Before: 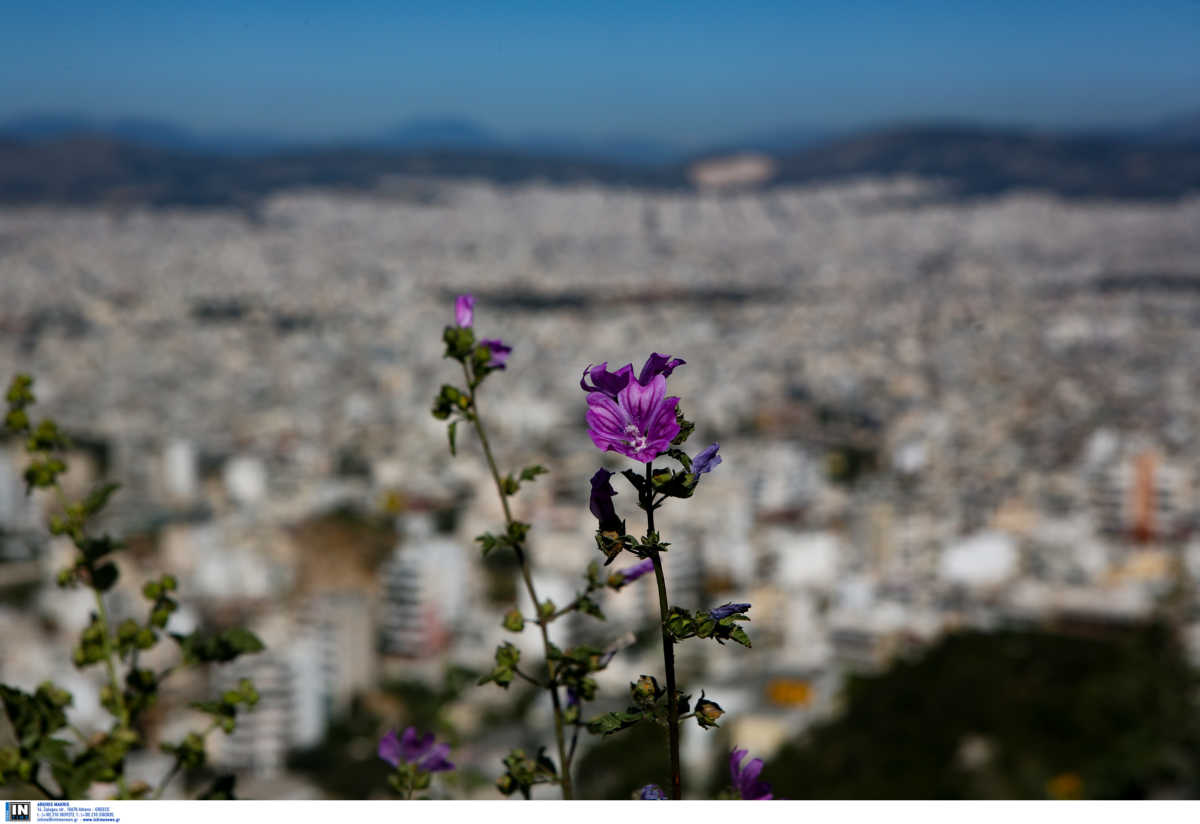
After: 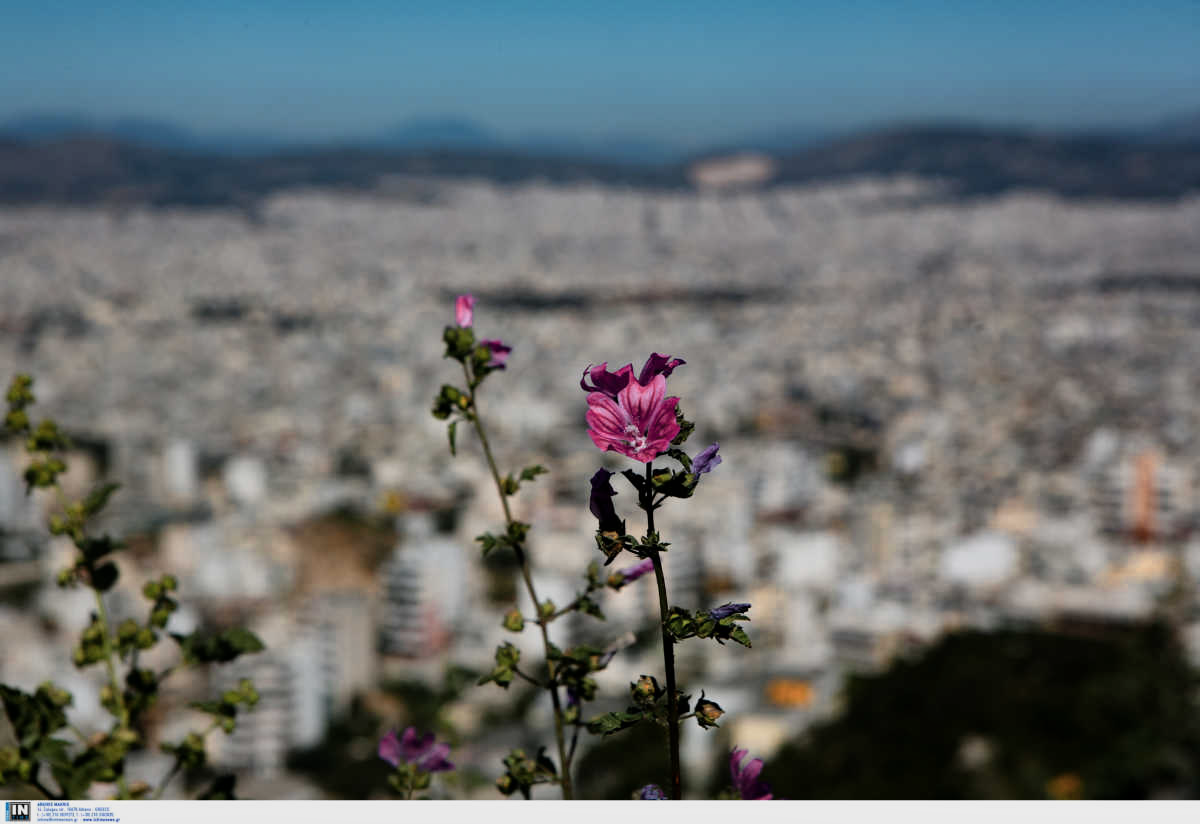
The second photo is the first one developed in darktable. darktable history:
filmic rgb: black relative exposure -11.37 EV, white relative exposure 3.22 EV, threshold 3 EV, hardness 6.84, enable highlight reconstruction true
color zones: curves: ch0 [(0.018, 0.548) (0.224, 0.64) (0.425, 0.447) (0.675, 0.575) (0.732, 0.579)]; ch1 [(0.066, 0.487) (0.25, 0.5) (0.404, 0.43) (0.75, 0.421) (0.956, 0.421)]; ch2 [(0.044, 0.561) (0.215, 0.465) (0.399, 0.544) (0.465, 0.548) (0.614, 0.447) (0.724, 0.43) (0.882, 0.623) (0.956, 0.632)]
shadows and highlights: low approximation 0.01, soften with gaussian
